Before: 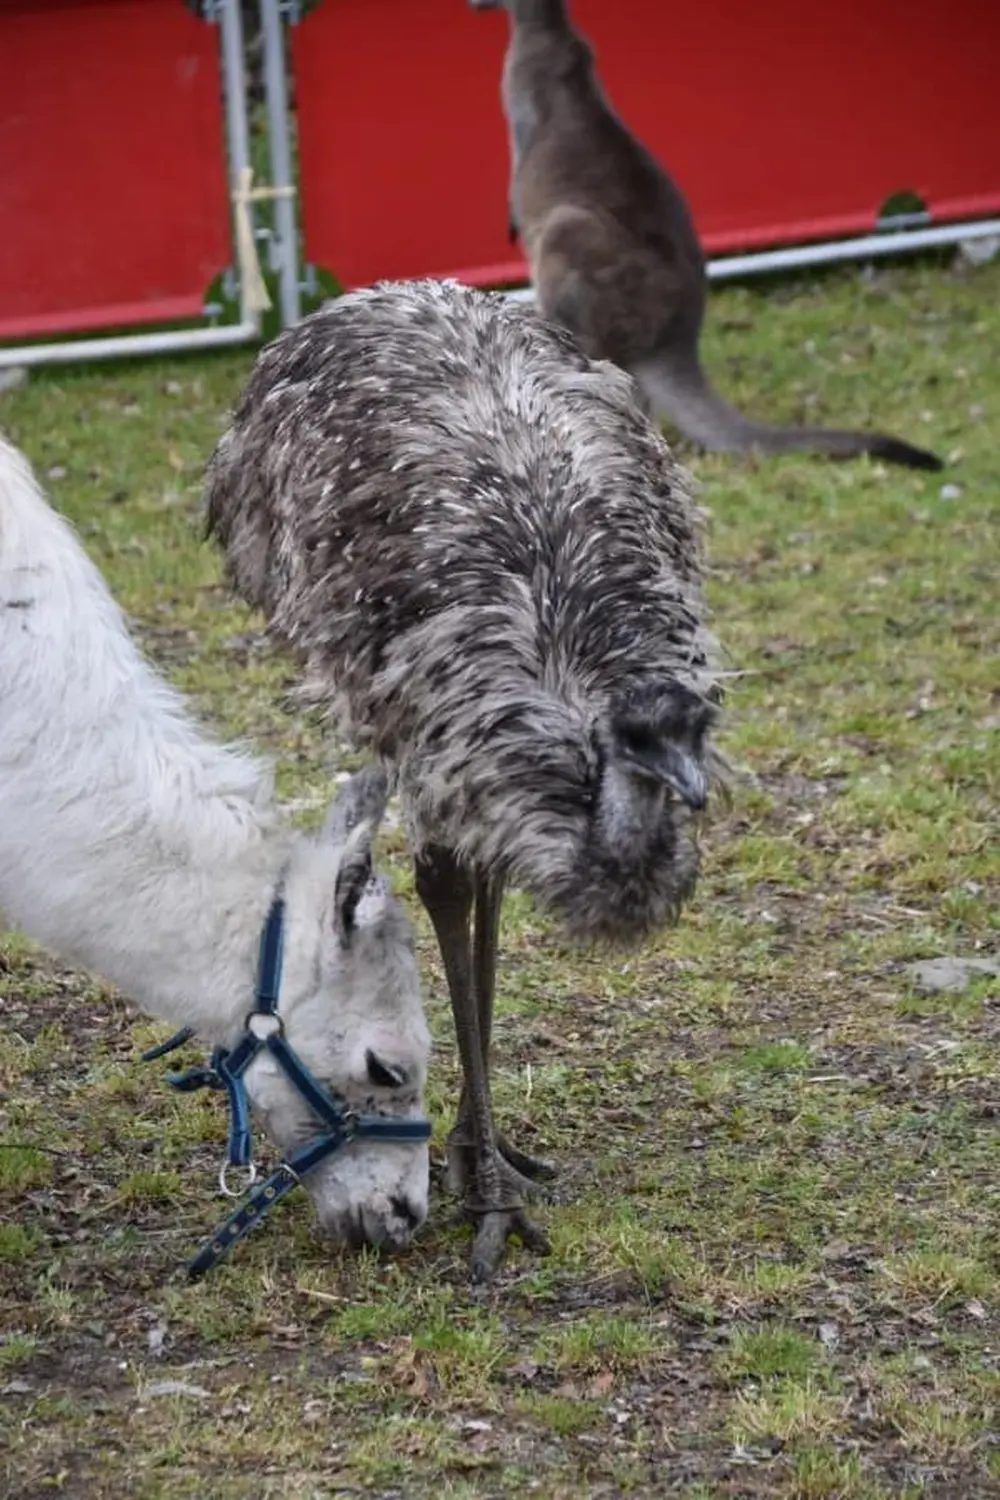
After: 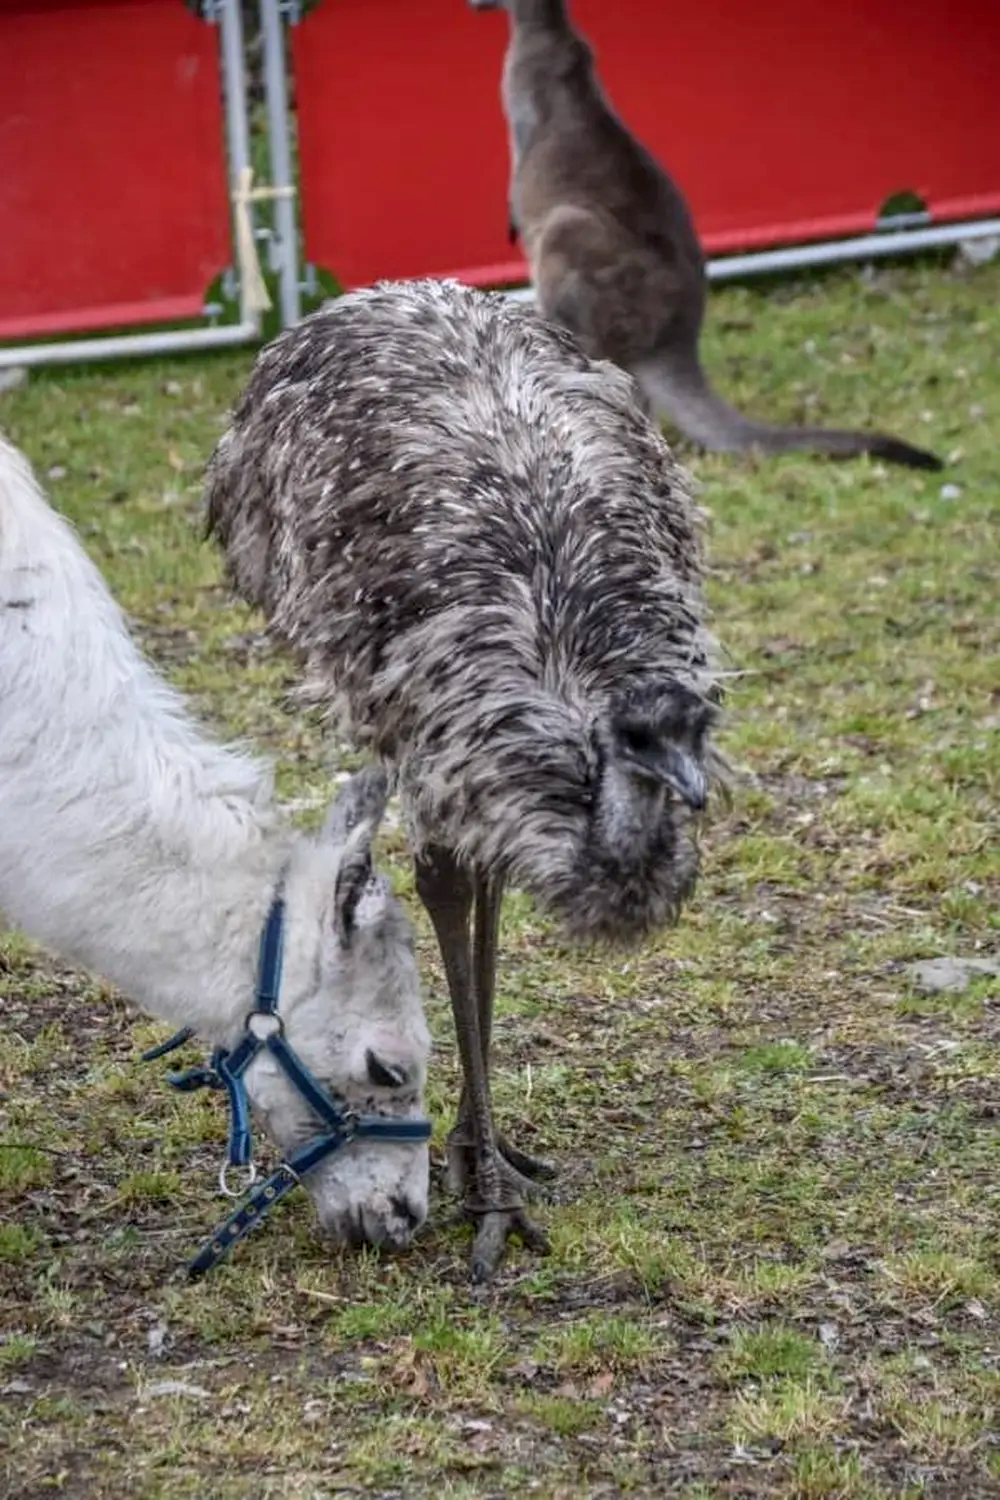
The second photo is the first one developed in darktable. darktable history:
exposure: exposure -0.05 EV
local contrast: highlights 0%, shadows 0%, detail 133%
levels: levels [0, 0.478, 1]
